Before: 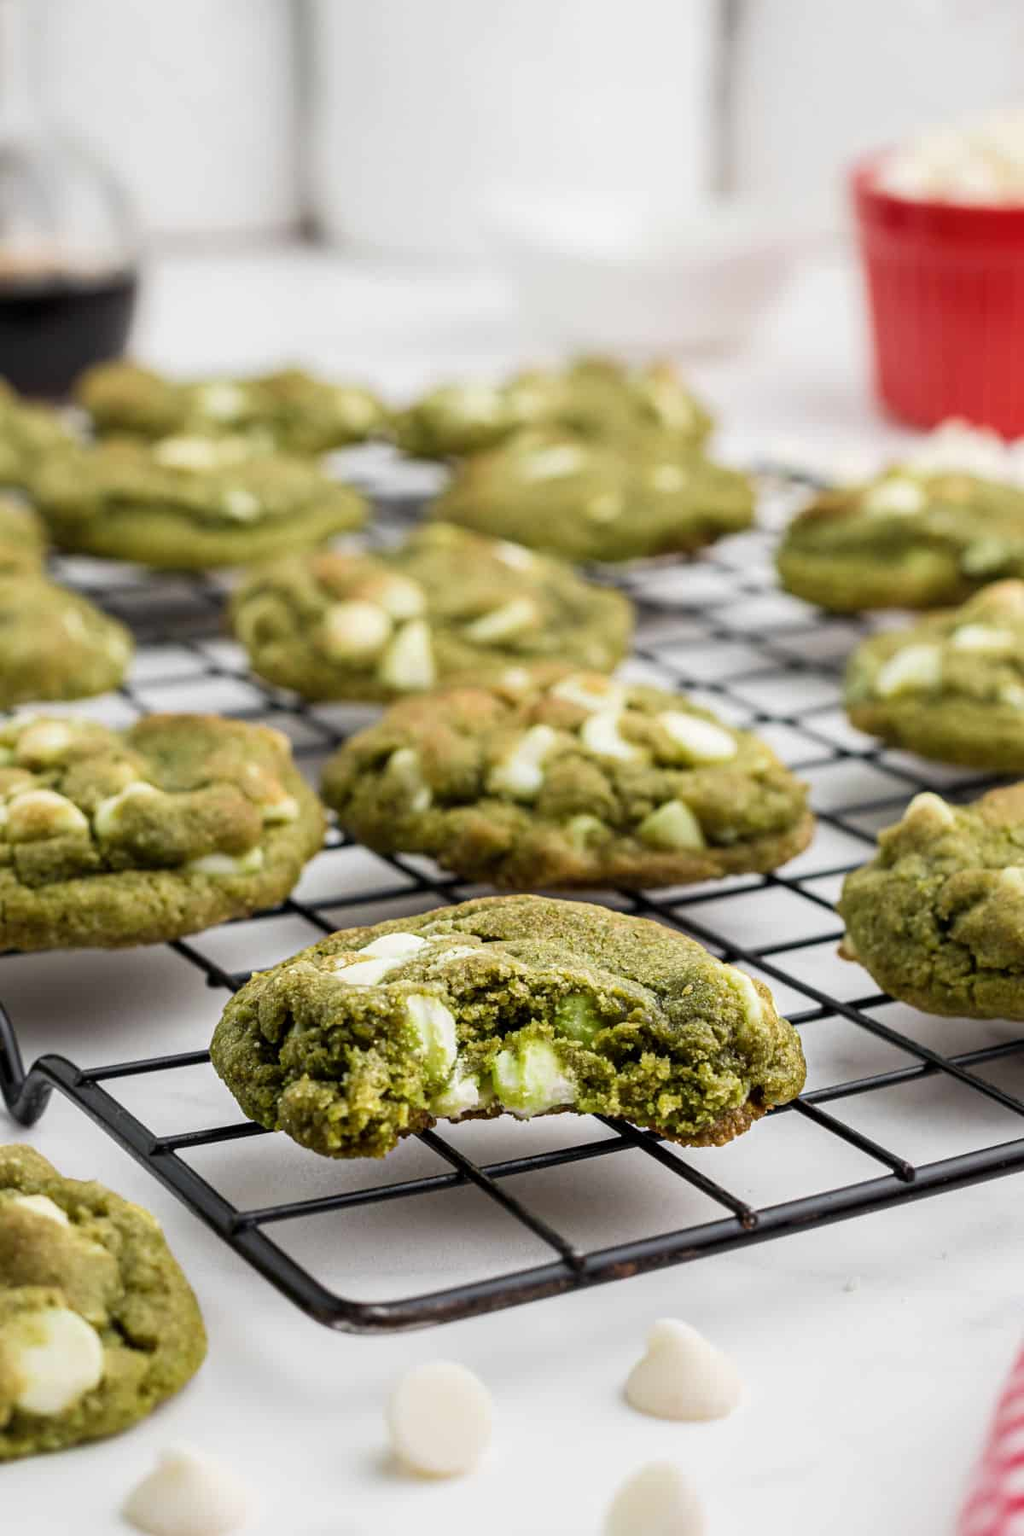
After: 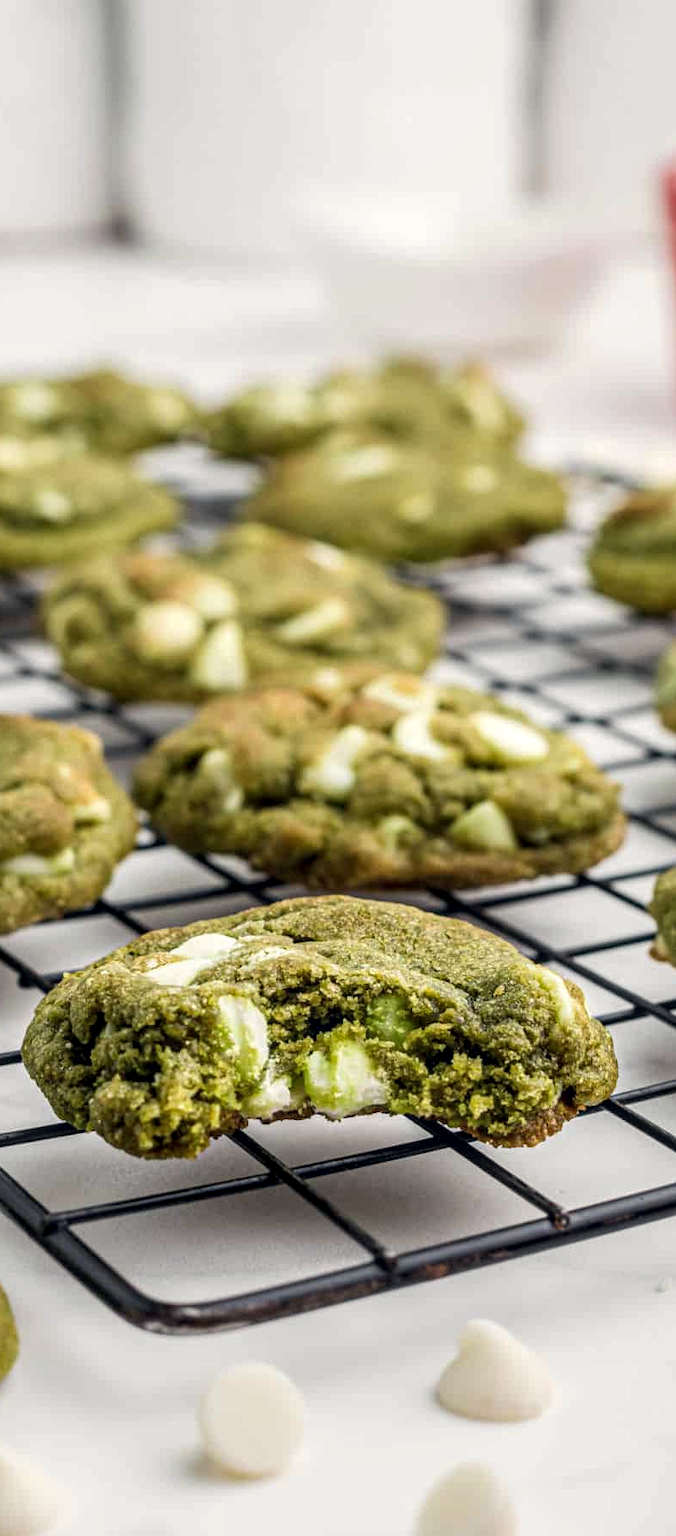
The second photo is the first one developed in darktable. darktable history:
local contrast: detail 130%
crop and rotate: left 18.442%, right 15.508%
color correction: highlights a* 0.207, highlights b* 2.7, shadows a* -0.874, shadows b* -4.78
